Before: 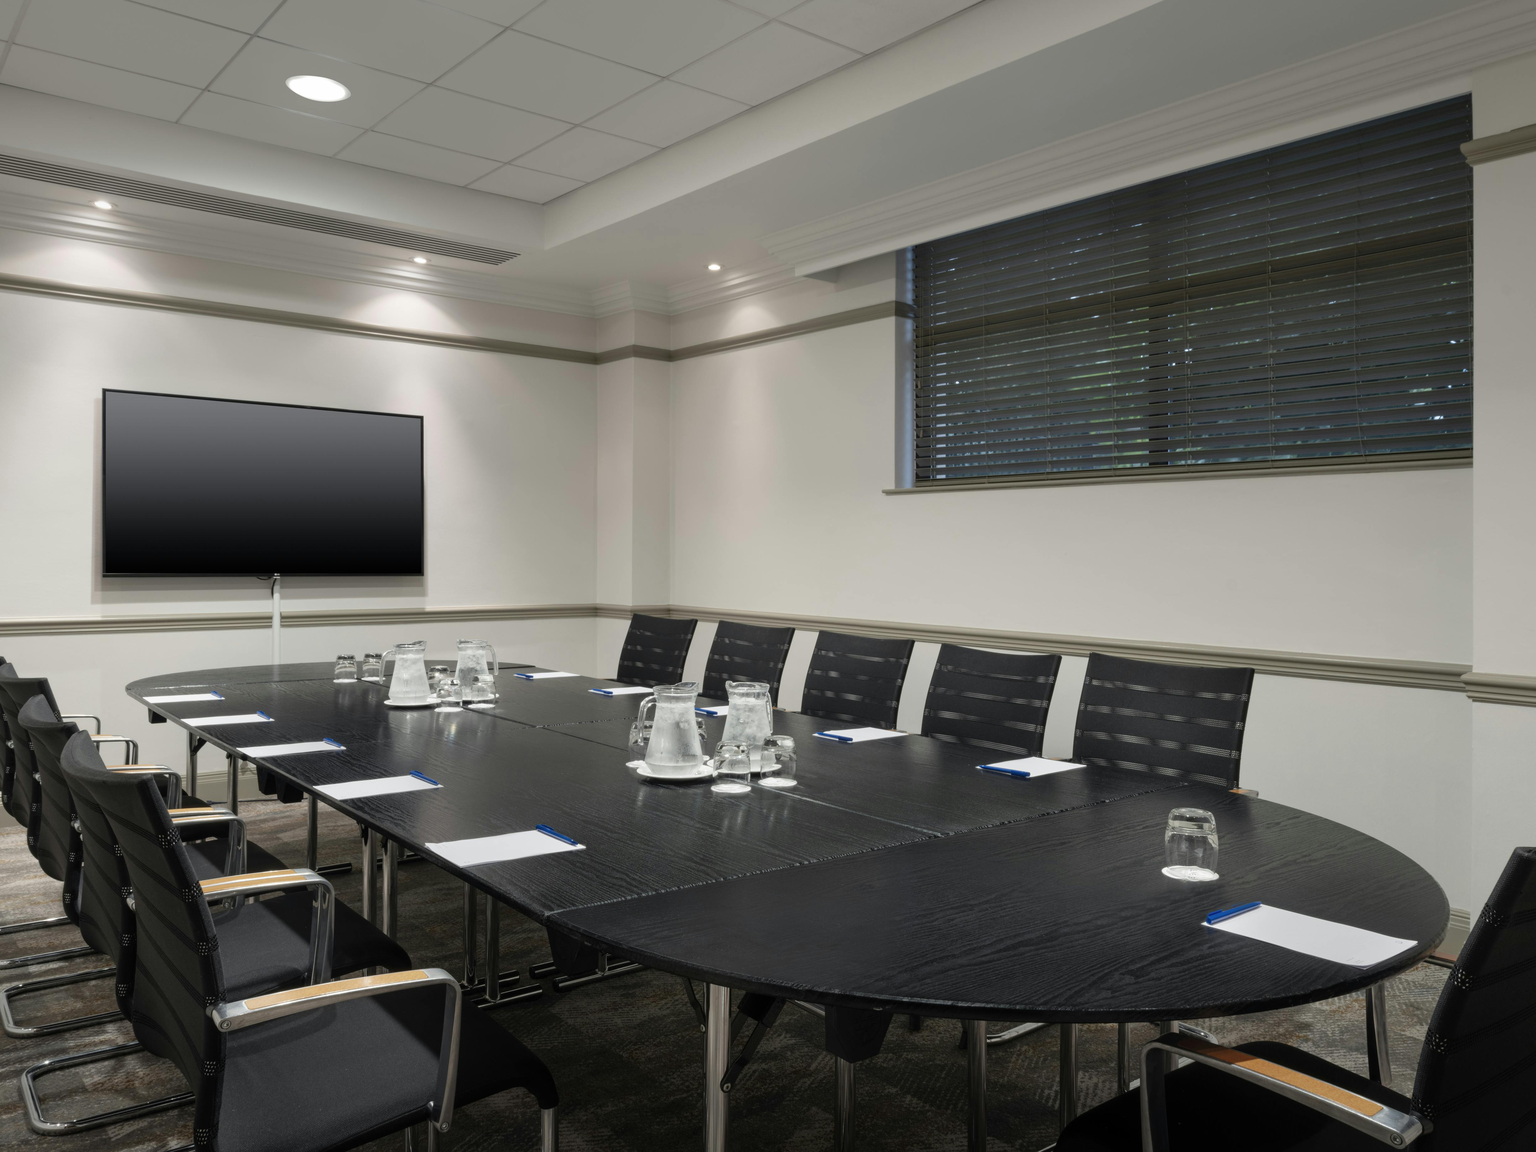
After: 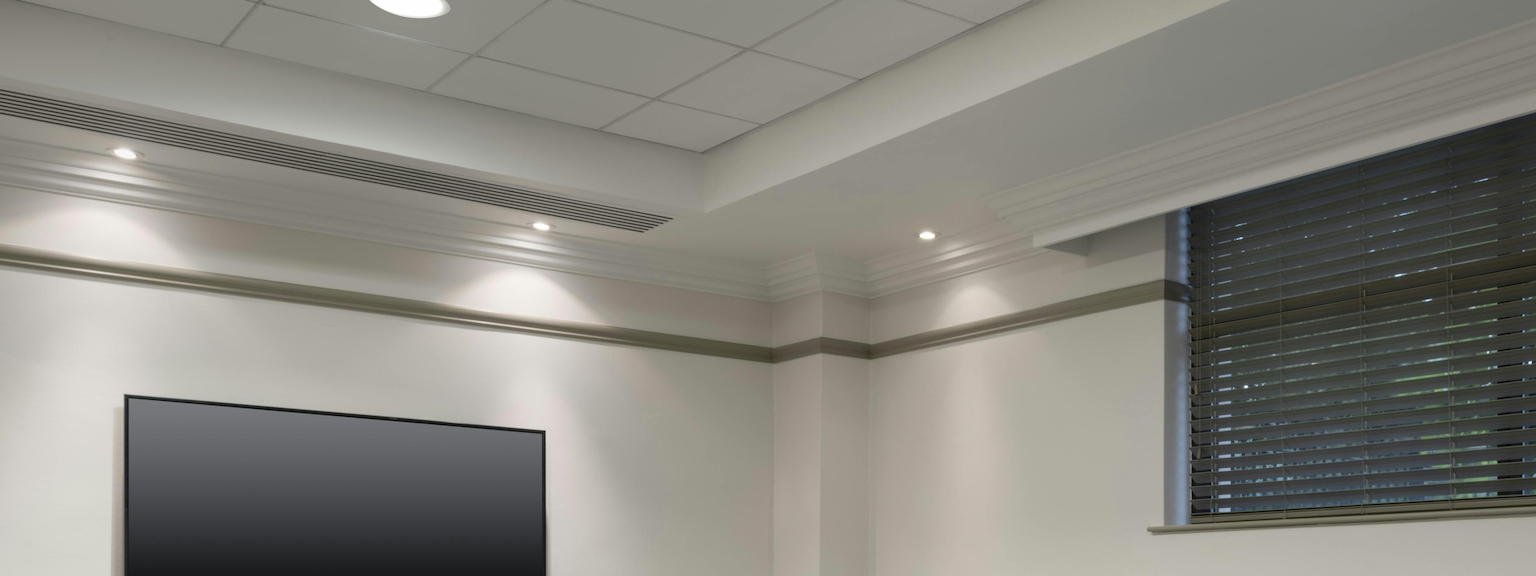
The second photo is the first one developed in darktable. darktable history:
crop: left 0.523%, top 7.647%, right 23.253%, bottom 54.208%
color balance rgb: linear chroma grading › shadows -3.39%, linear chroma grading › highlights -4.678%, perceptual saturation grading › global saturation 12.75%
